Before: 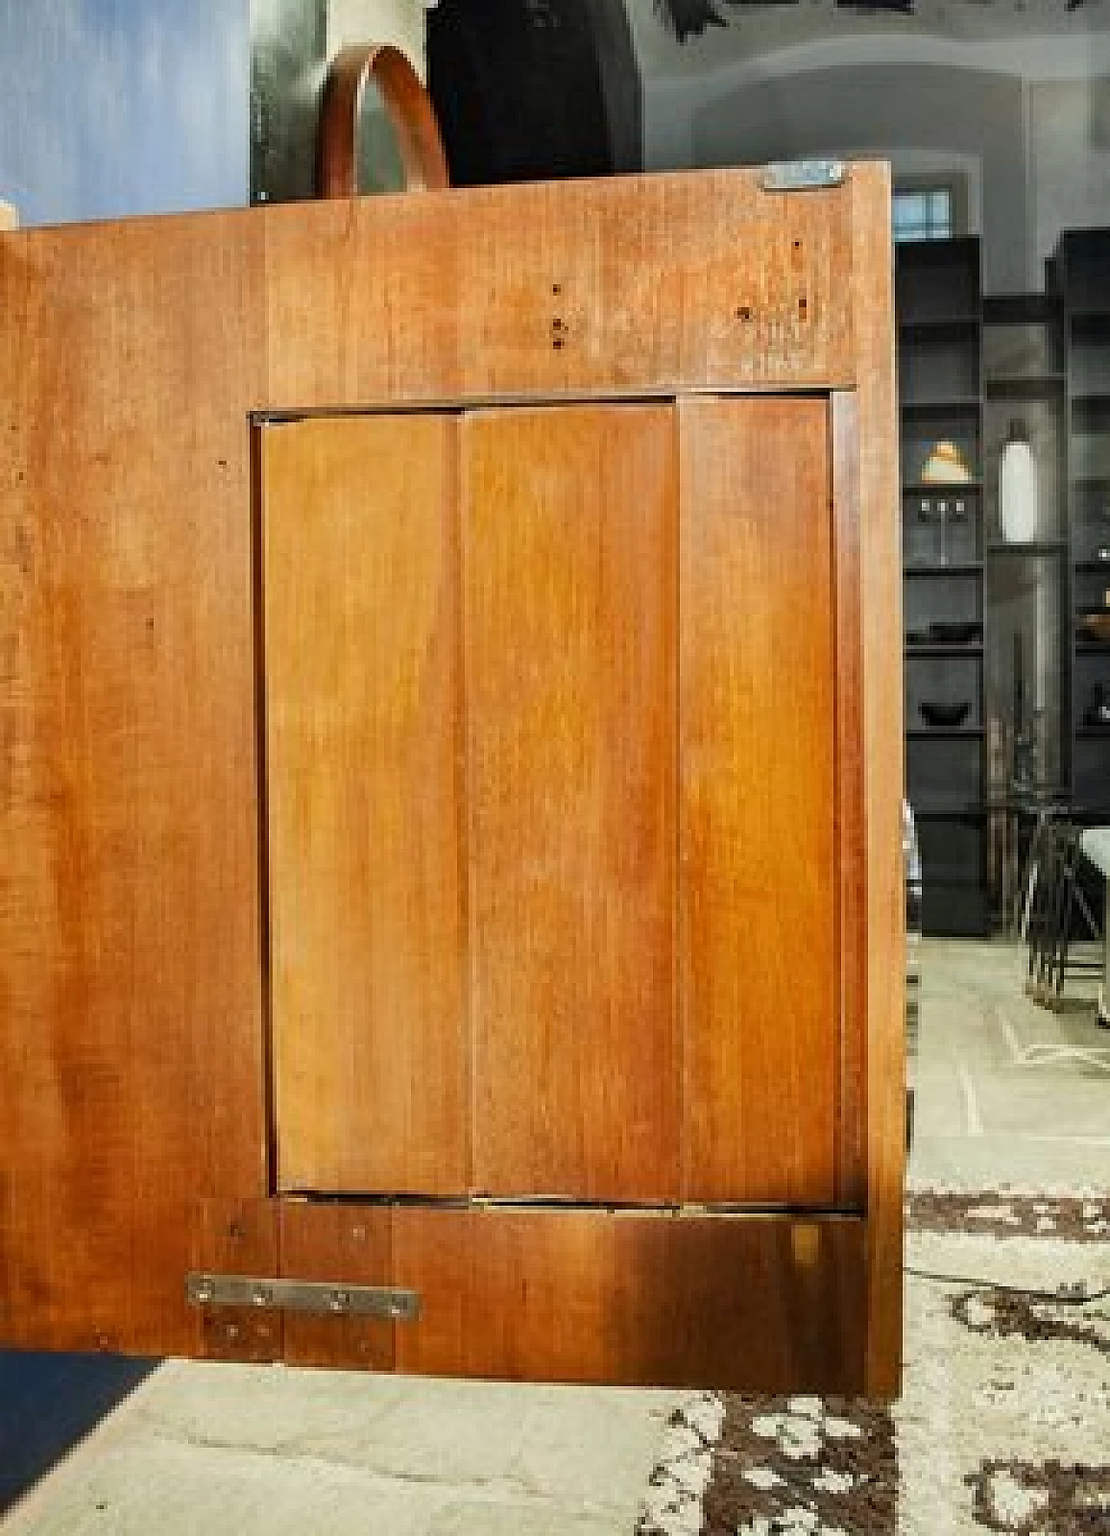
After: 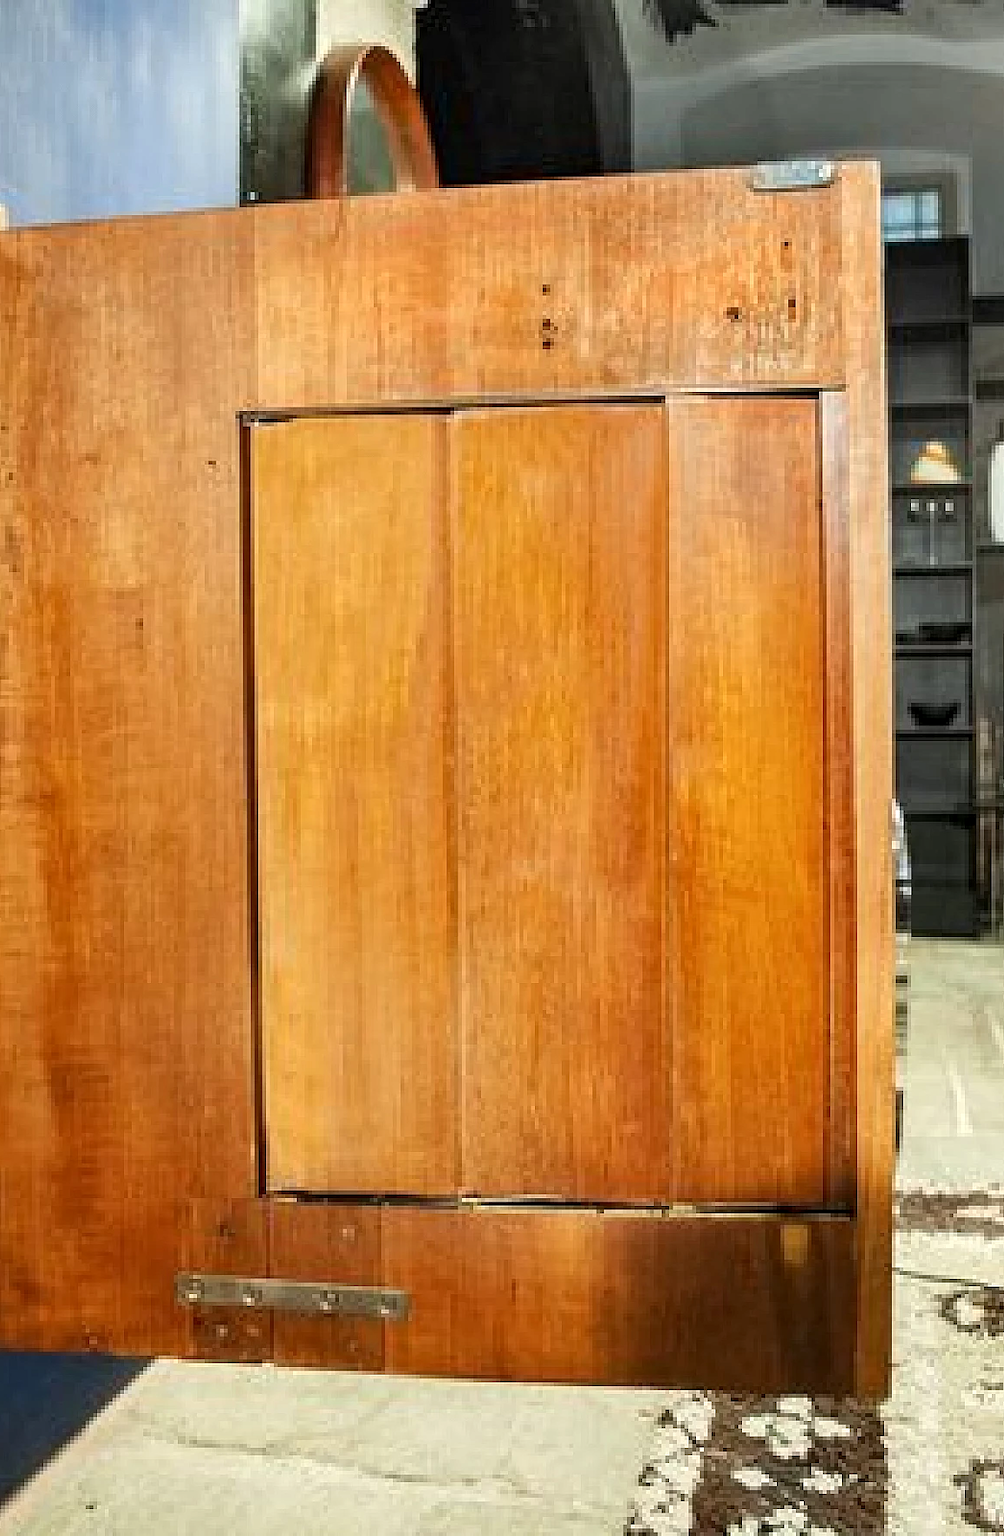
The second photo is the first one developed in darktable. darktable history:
local contrast: highlights 107%, shadows 97%, detail 119%, midtone range 0.2
exposure: exposure 0.201 EV, compensate highlight preservation false
tone equalizer: on, module defaults
crop and rotate: left 0.983%, right 8.418%
